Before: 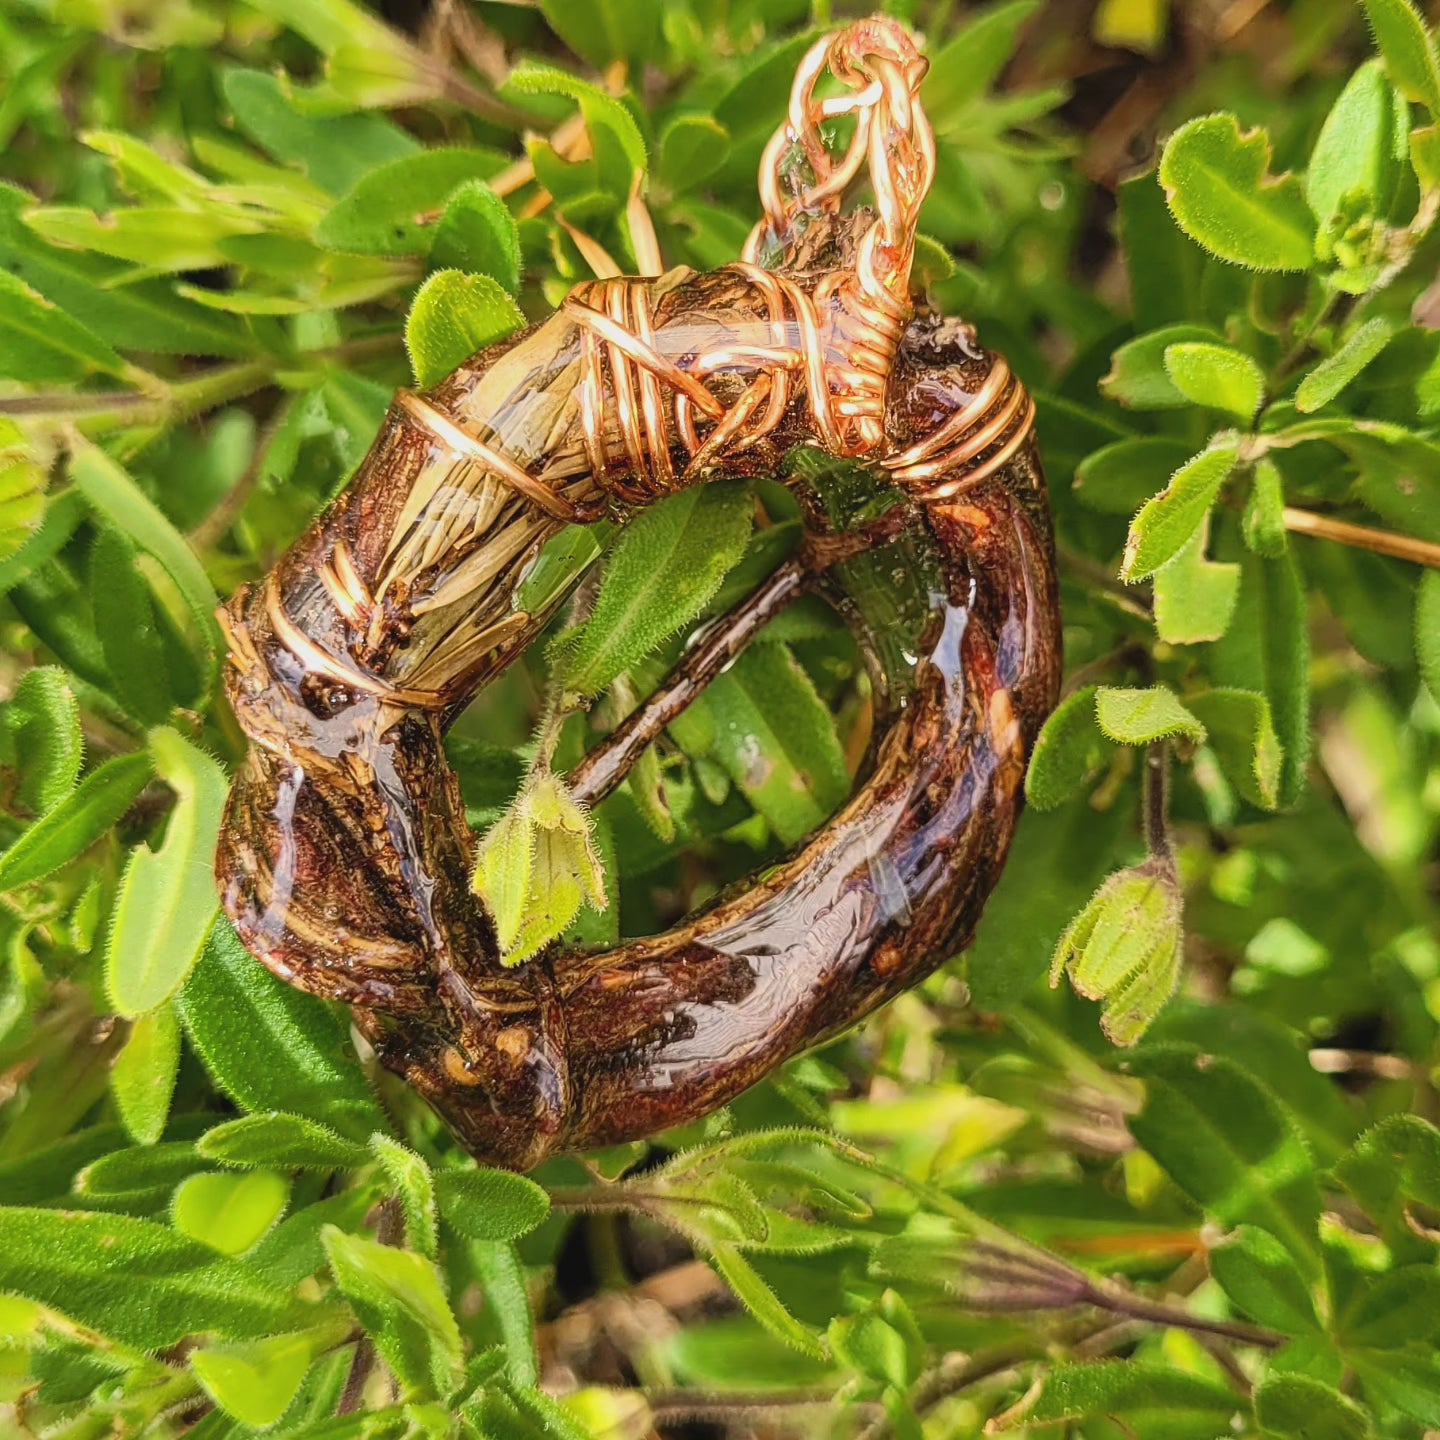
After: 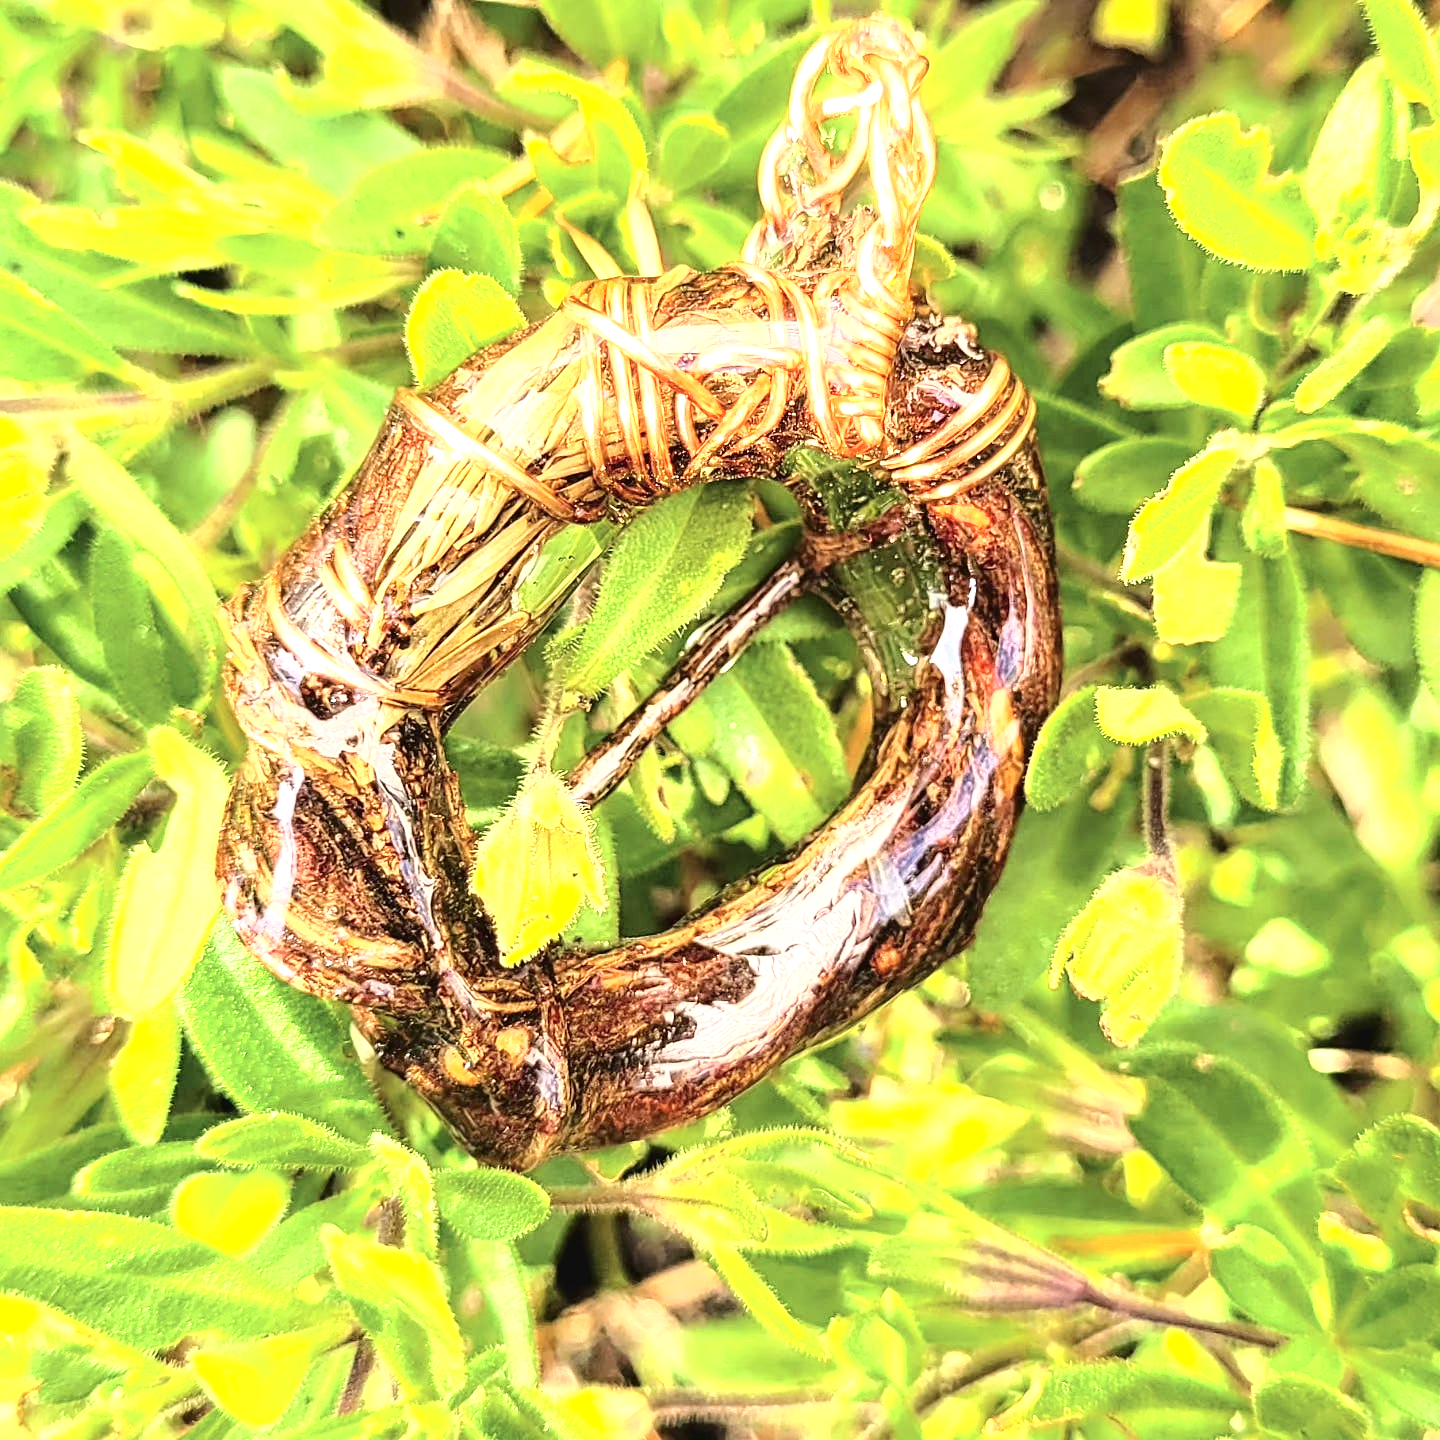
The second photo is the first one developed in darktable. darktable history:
sharpen: amount 0.206
tone curve: curves: ch0 [(0, 0) (0.003, 0.003) (0.011, 0.005) (0.025, 0.008) (0.044, 0.012) (0.069, 0.02) (0.1, 0.031) (0.136, 0.047) (0.177, 0.088) (0.224, 0.141) (0.277, 0.222) (0.335, 0.32) (0.399, 0.422) (0.468, 0.523) (0.543, 0.621) (0.623, 0.715) (0.709, 0.796) (0.801, 0.88) (0.898, 0.962) (1, 1)], color space Lab, independent channels, preserve colors none
color zones: curves: ch0 [(0.25, 0.5) (0.463, 0.627) (0.484, 0.637) (0.75, 0.5)]
exposure: black level correction 0, exposure 1.388 EV, compensate exposure bias true, compensate highlight preservation false
tone equalizer: on, module defaults
